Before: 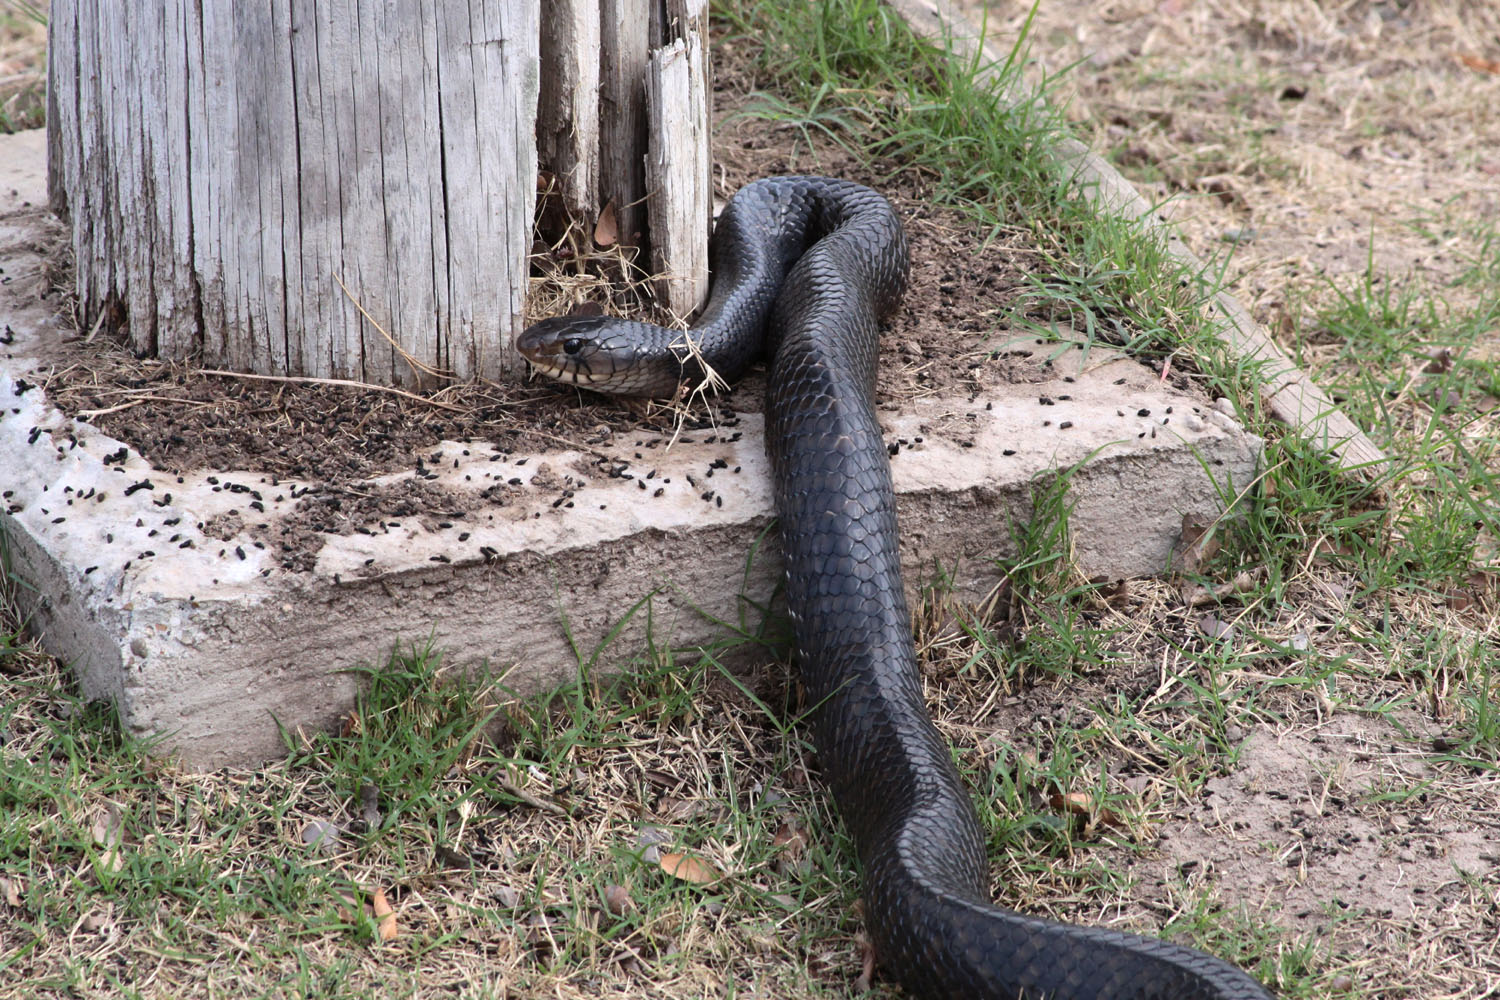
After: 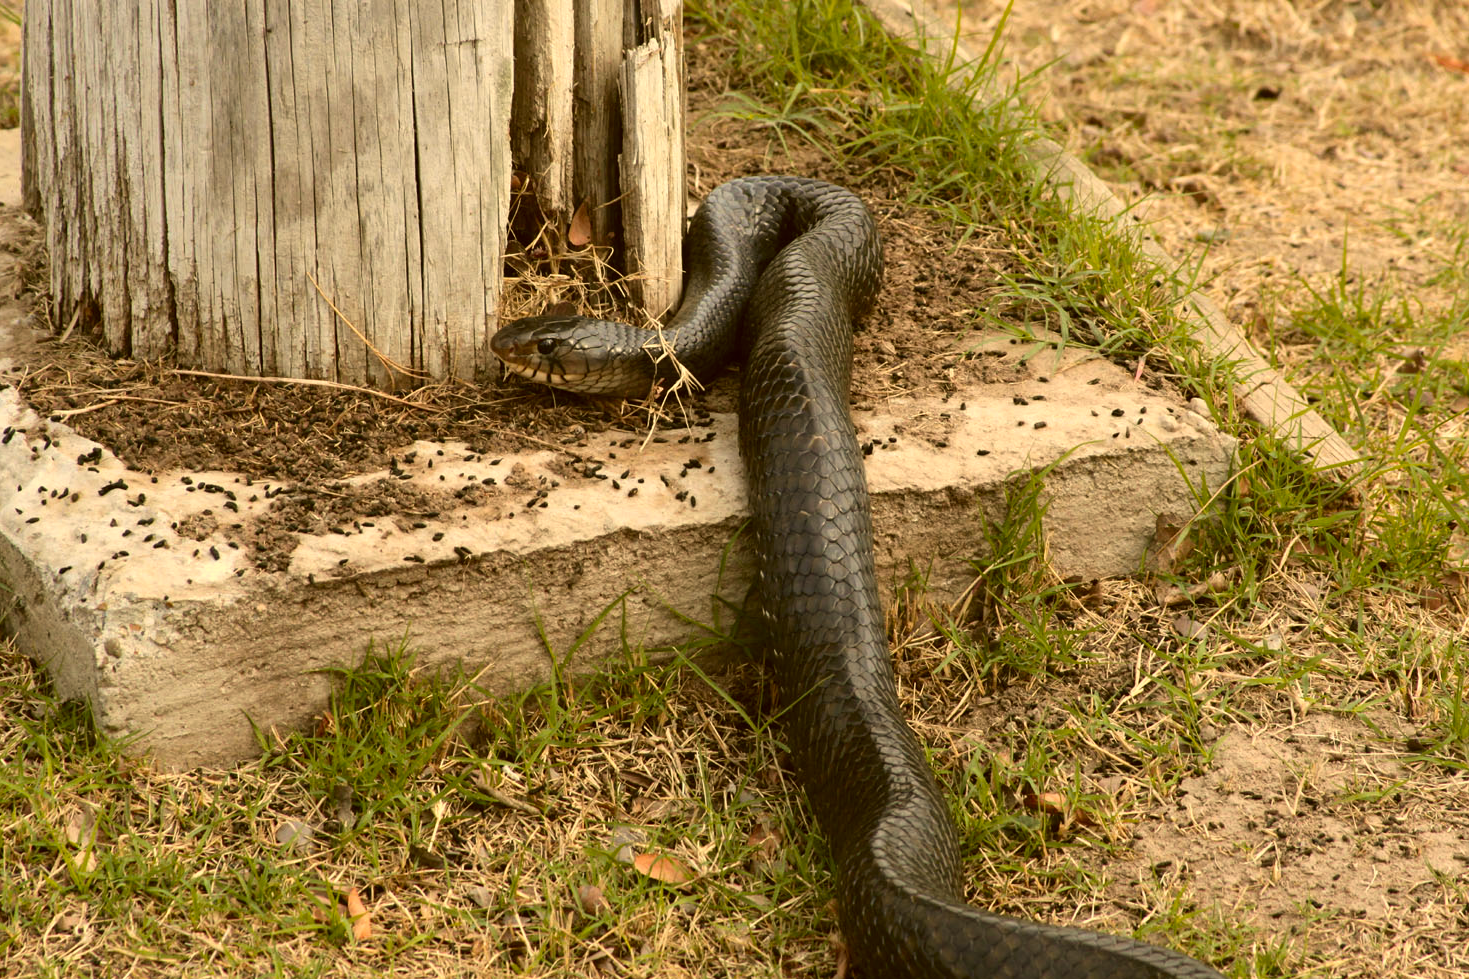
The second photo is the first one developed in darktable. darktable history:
crop: left 1.743%, right 0.268%, bottom 2.011%
color correction: highlights a* 0.162, highlights b* 29.53, shadows a* -0.162, shadows b* 21.09
color zones: curves: ch1 [(0.235, 0.558) (0.75, 0.5)]; ch2 [(0.25, 0.462) (0.749, 0.457)], mix 25.94%
